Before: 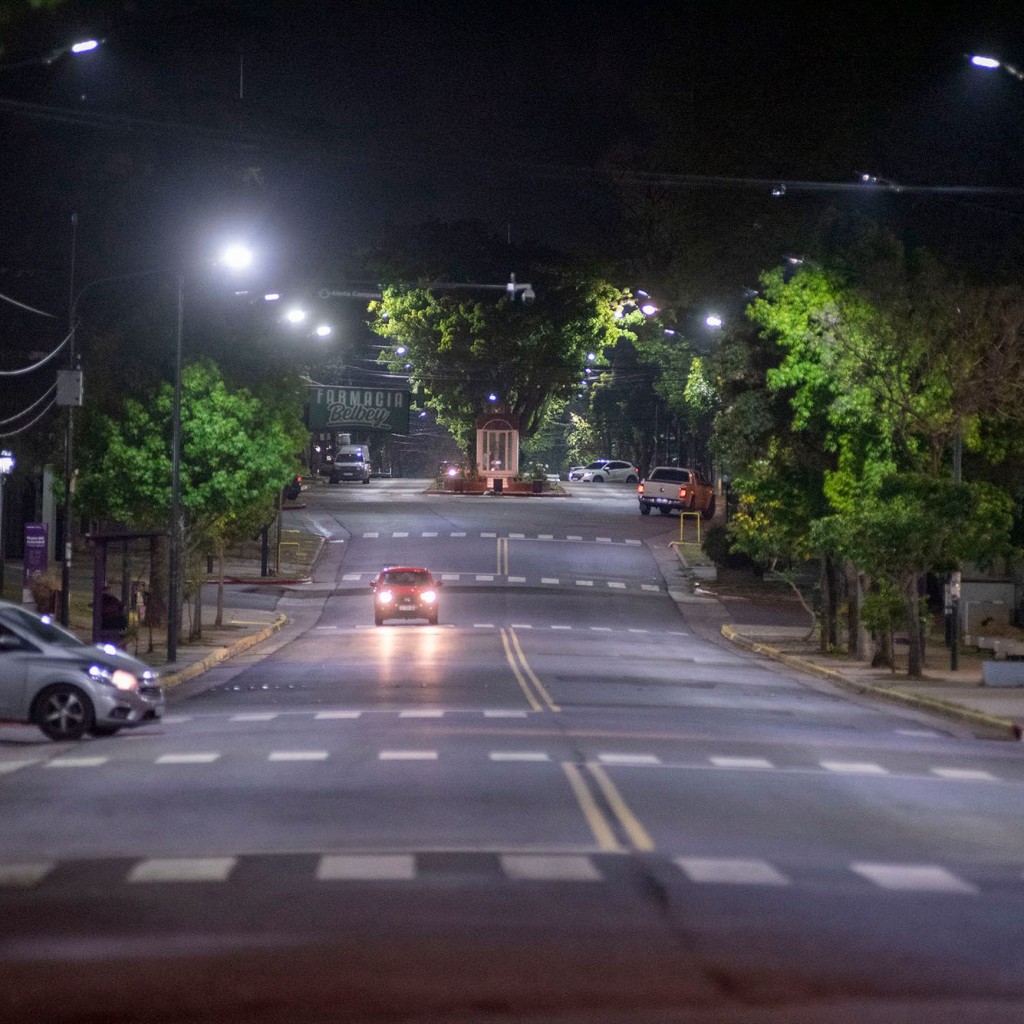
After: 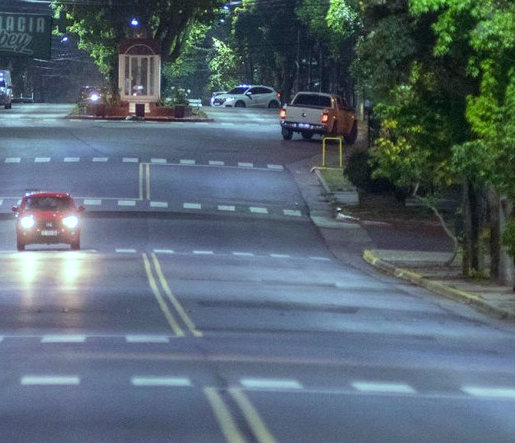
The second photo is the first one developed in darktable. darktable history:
velvia: strength 15%
crop: left 35.03%, top 36.625%, right 14.663%, bottom 20.057%
color balance: mode lift, gamma, gain (sRGB), lift [0.997, 0.979, 1.021, 1.011], gamma [1, 1.084, 0.916, 0.998], gain [1, 0.87, 1.13, 1.101], contrast 4.55%, contrast fulcrum 38.24%, output saturation 104.09%
